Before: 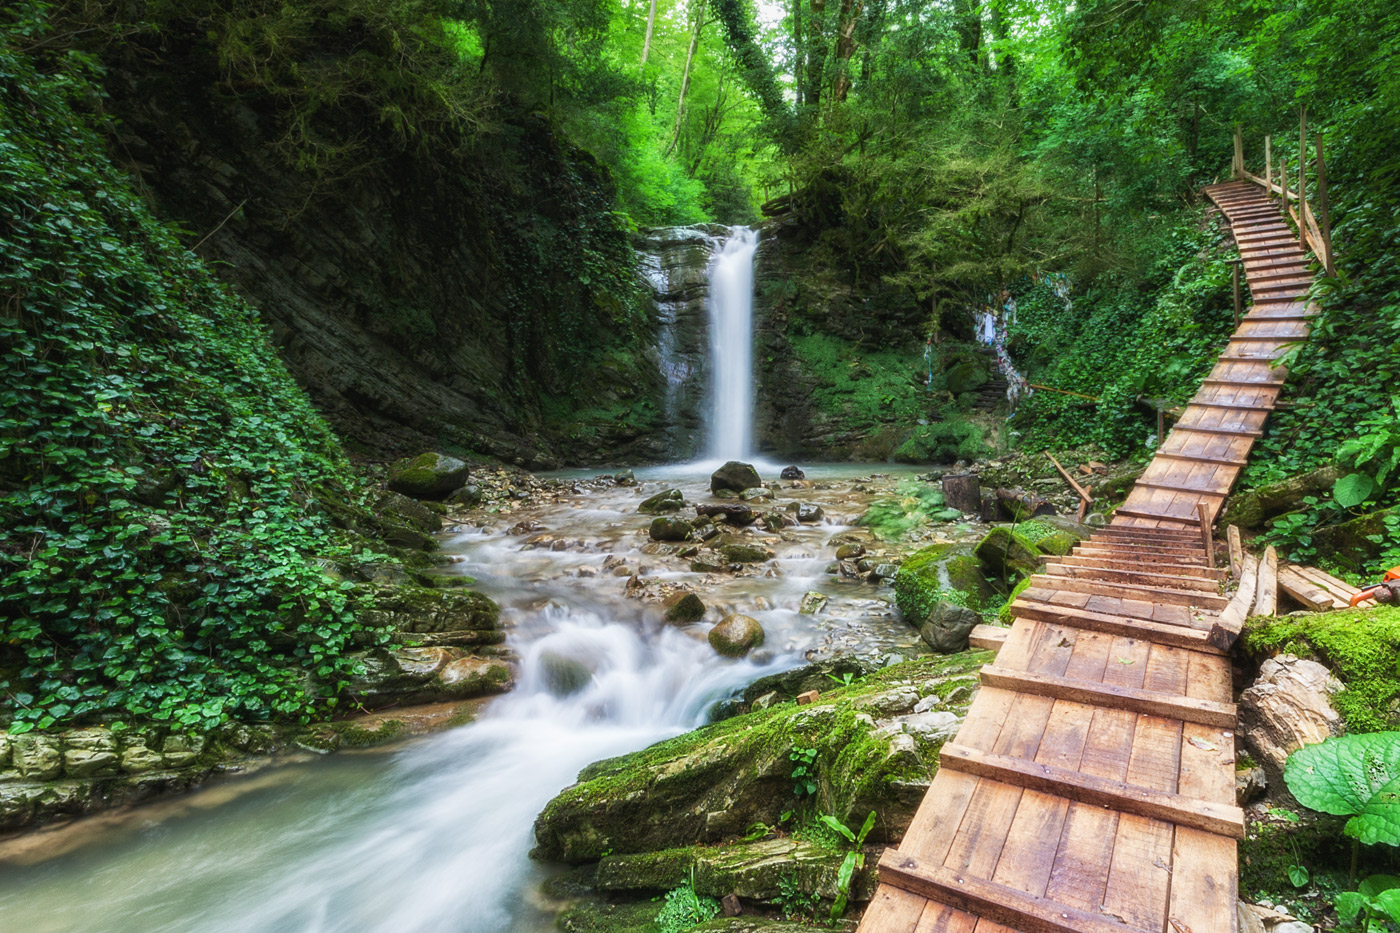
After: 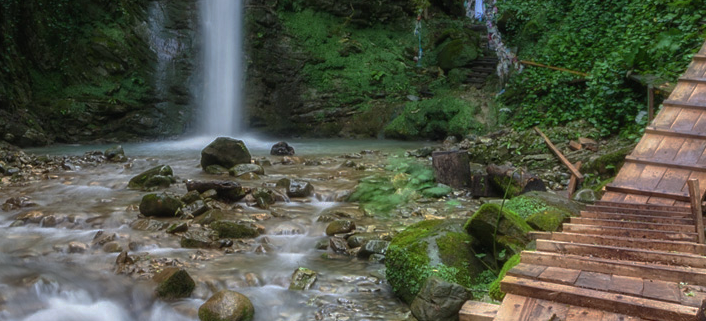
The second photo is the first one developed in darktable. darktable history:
base curve: curves: ch0 [(0, 0) (0.841, 0.609) (1, 1)], preserve colors none
crop: left 36.438%, top 34.825%, right 13.108%, bottom 30.67%
